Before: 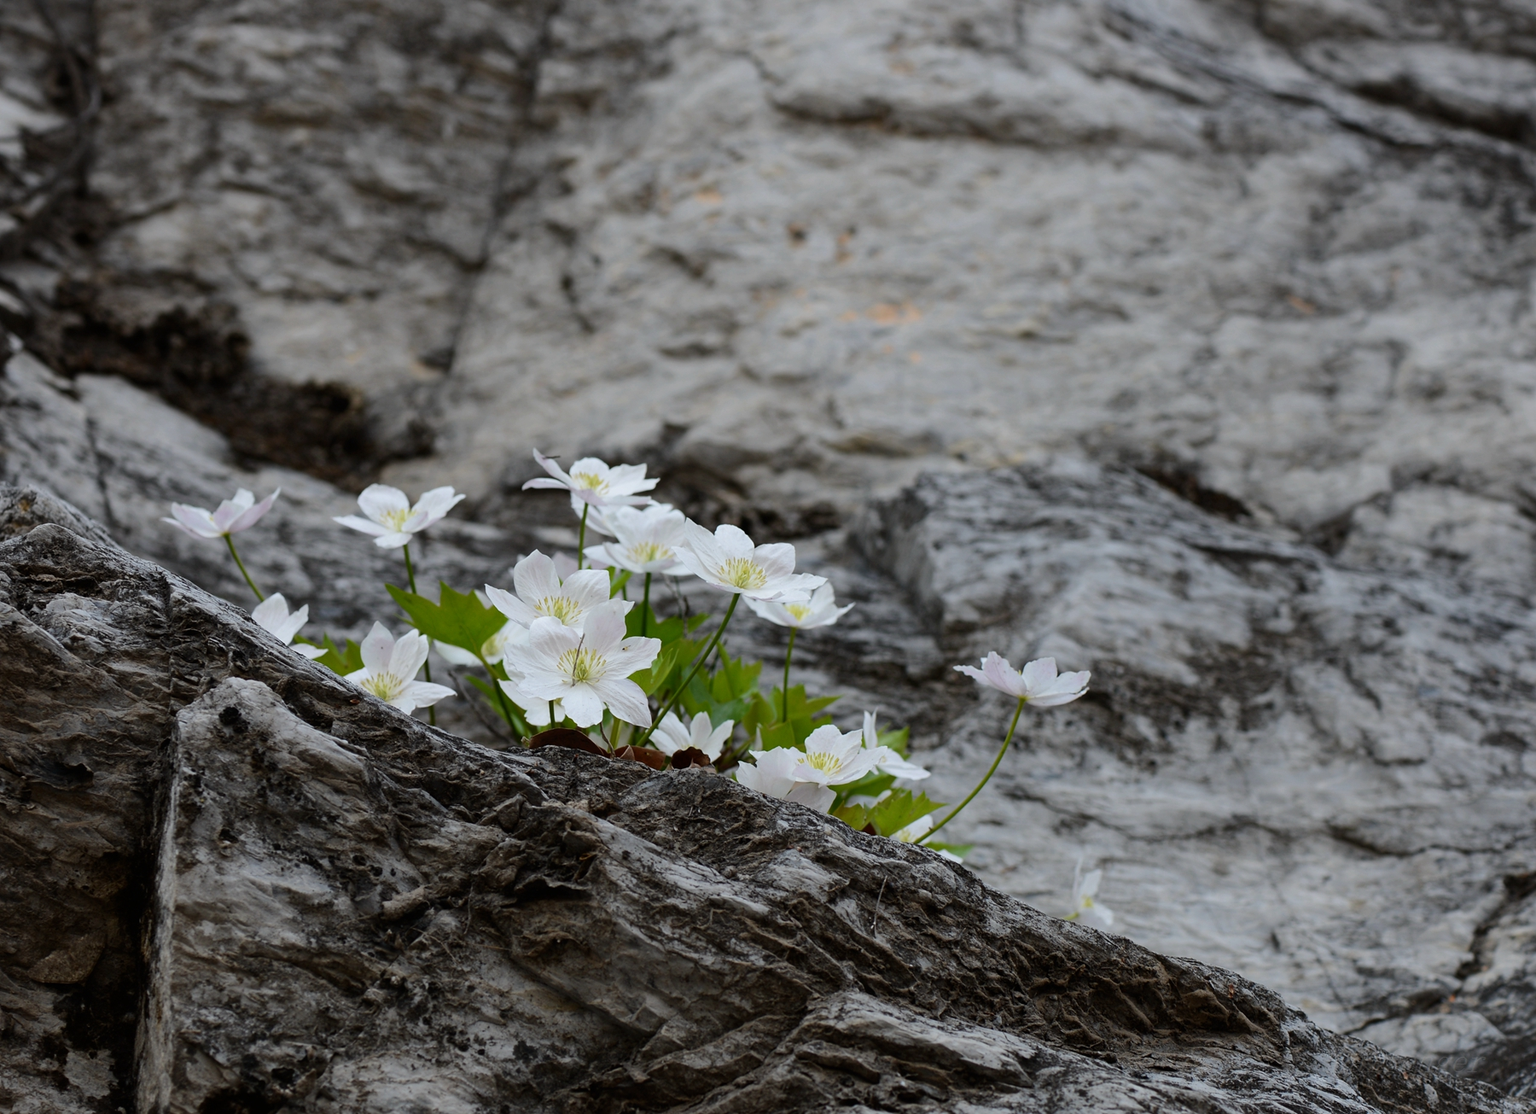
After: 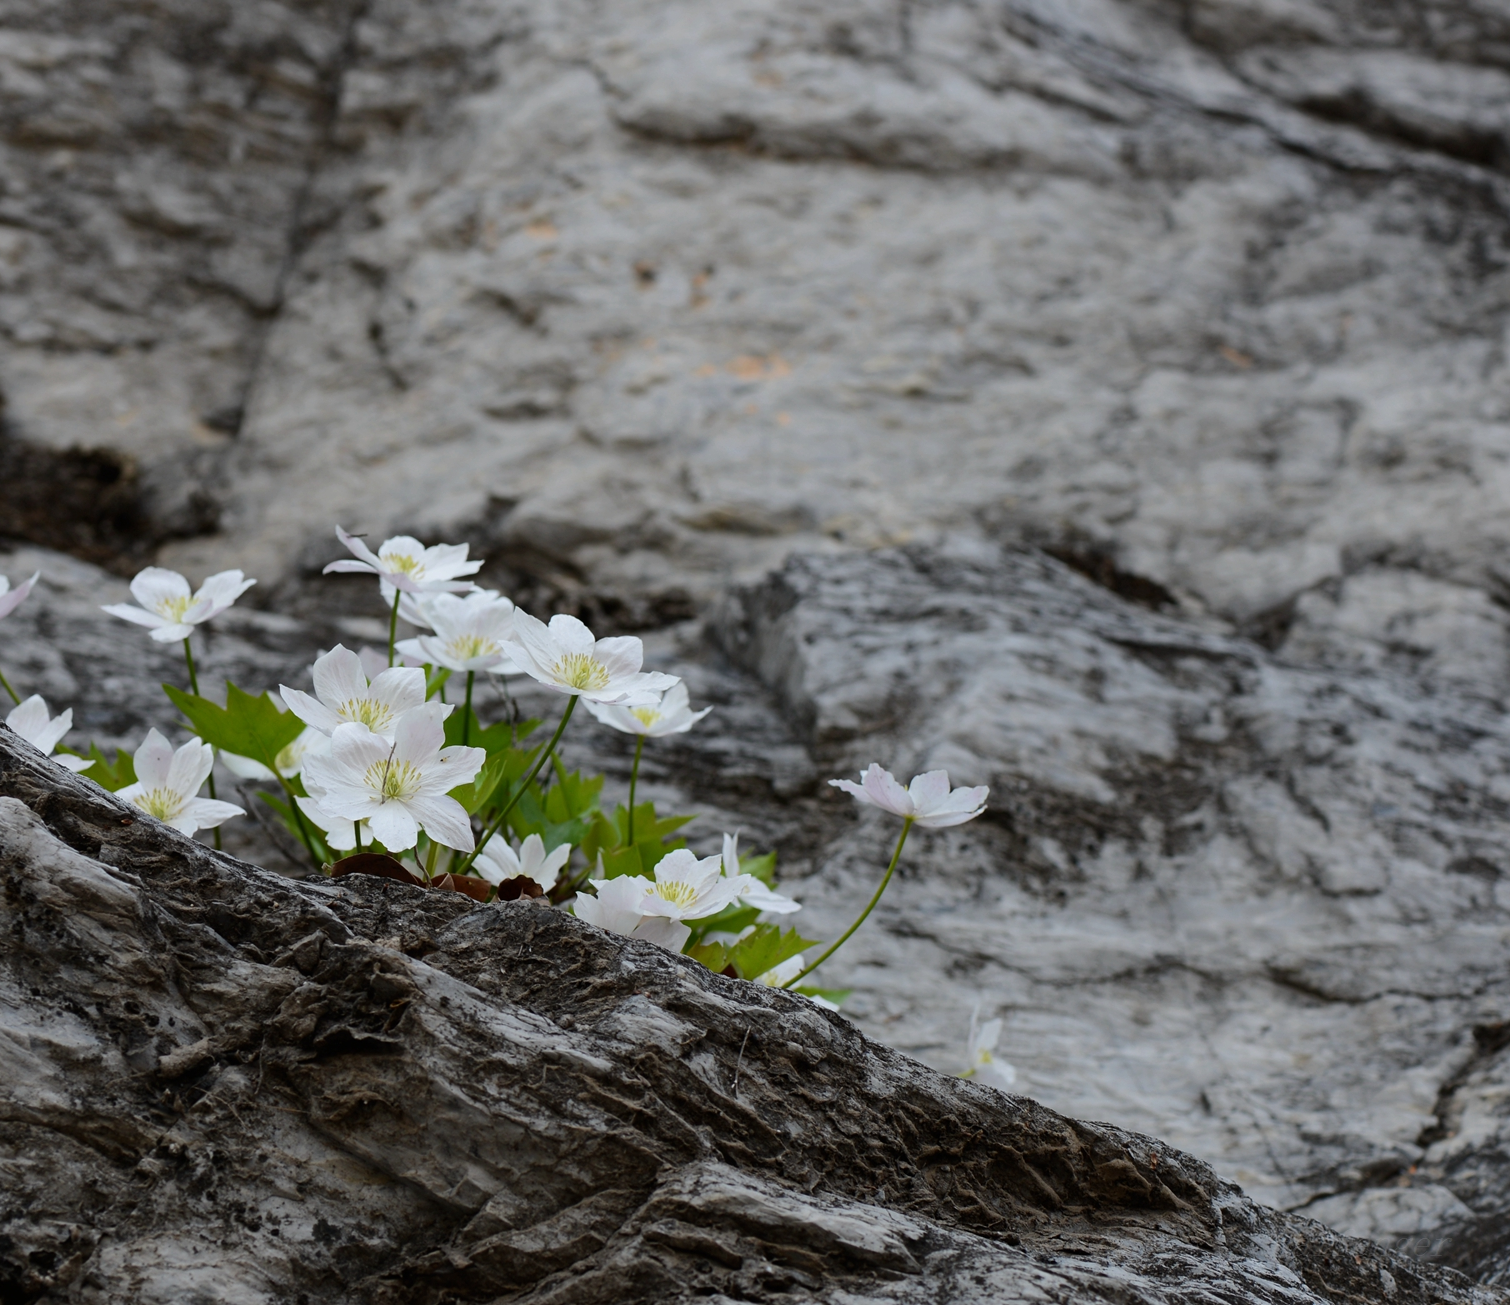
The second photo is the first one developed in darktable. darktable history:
crop: left 16.073%
tone equalizer: edges refinement/feathering 500, mask exposure compensation -1.57 EV, preserve details no
